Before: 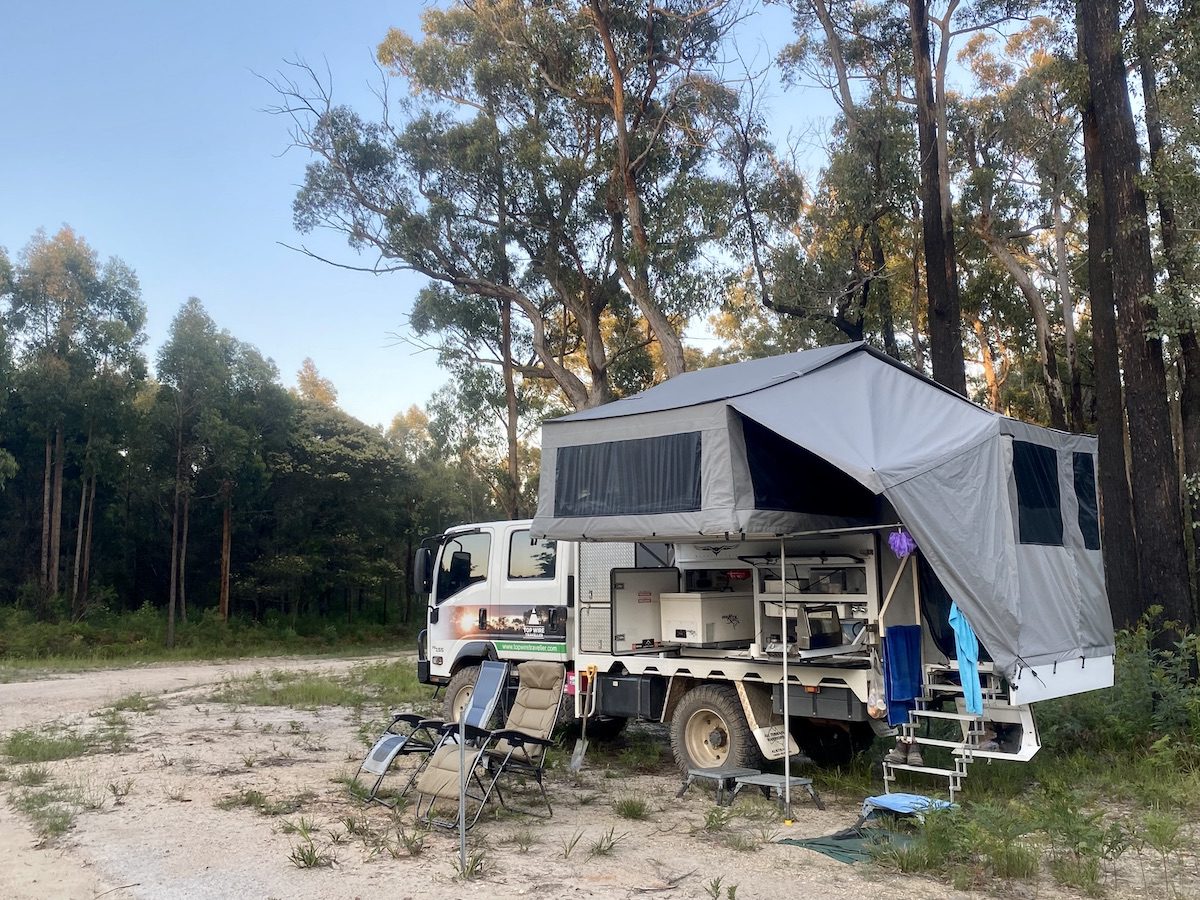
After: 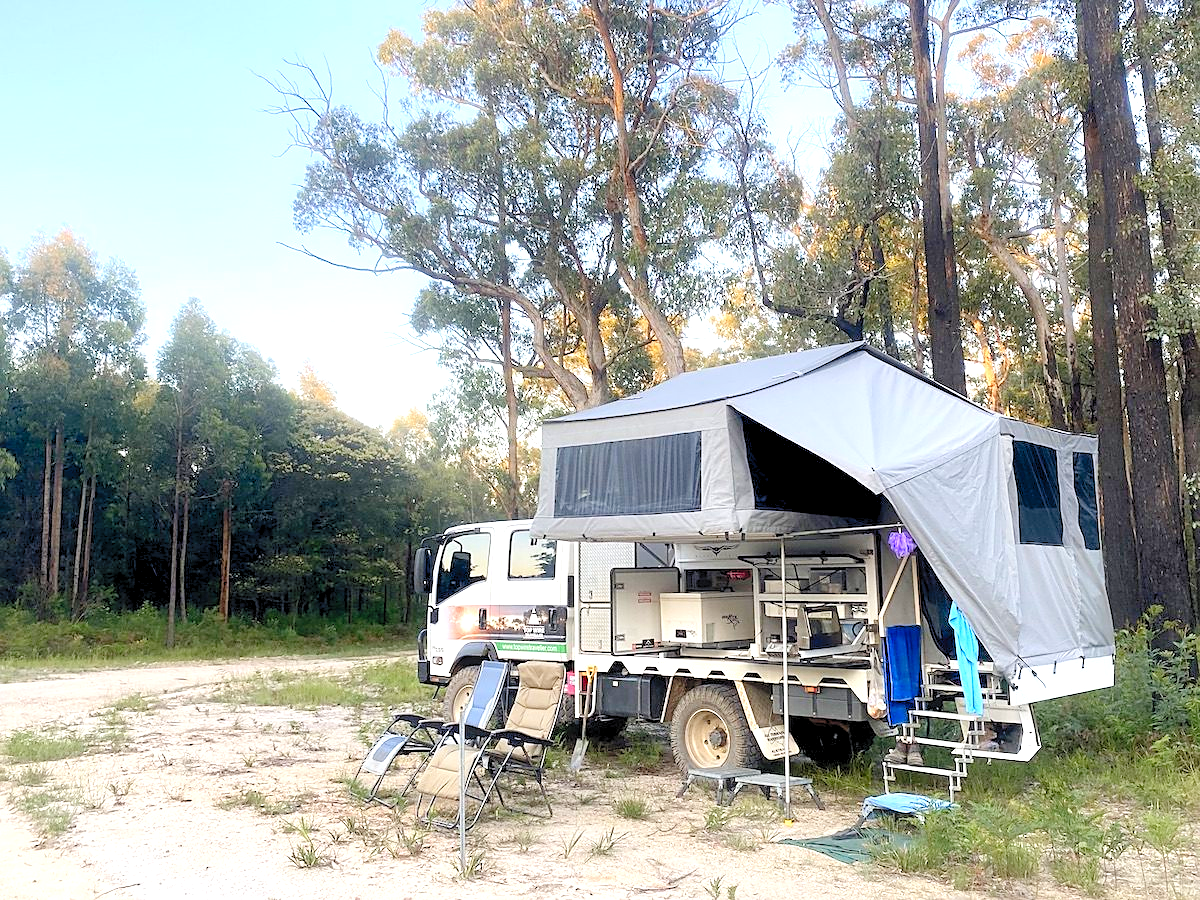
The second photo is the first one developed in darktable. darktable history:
exposure: exposure 0.206 EV, compensate highlight preservation false
contrast equalizer: octaves 7, y [[0.5, 0.486, 0.447, 0.446, 0.489, 0.5], [0.5 ×6], [0.5 ×6], [0 ×6], [0 ×6]]
sharpen: radius 1.878, amount 0.402, threshold 1.389
levels: levels [0.036, 0.364, 0.827]
